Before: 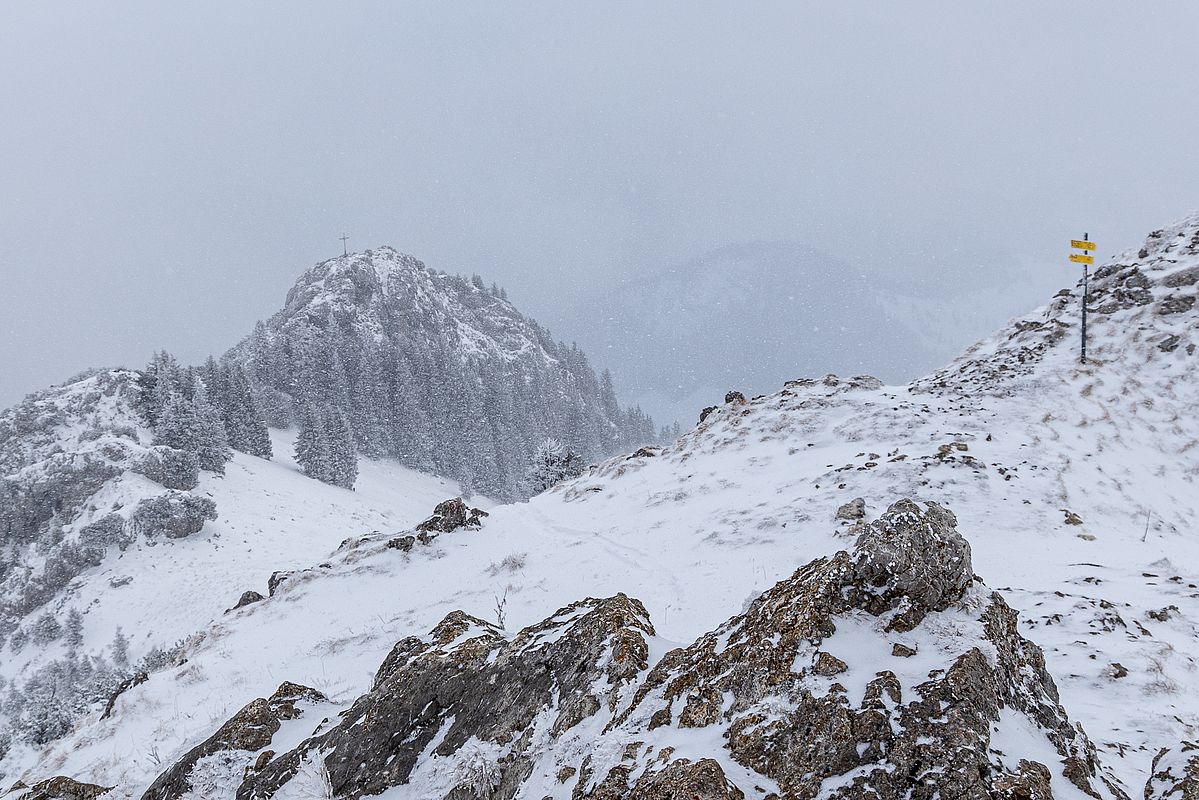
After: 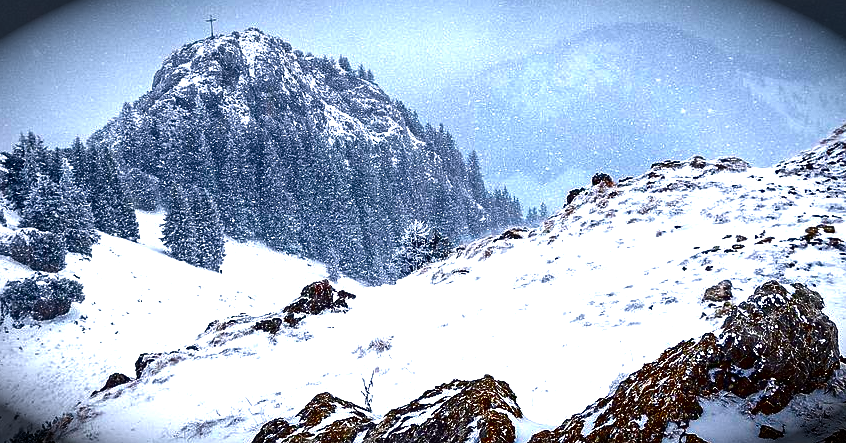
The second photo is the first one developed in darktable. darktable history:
crop: left 11.166%, top 27.288%, right 18.273%, bottom 17.234%
exposure: black level correction 0, exposure 1.001 EV, compensate highlight preservation false
contrast brightness saturation: brightness -0.98, saturation 0.982
vignetting: brightness -0.981, saturation 0.49, automatic ratio true
base curve: curves: ch0 [(0, 0) (0.283, 0.295) (1, 1)]
